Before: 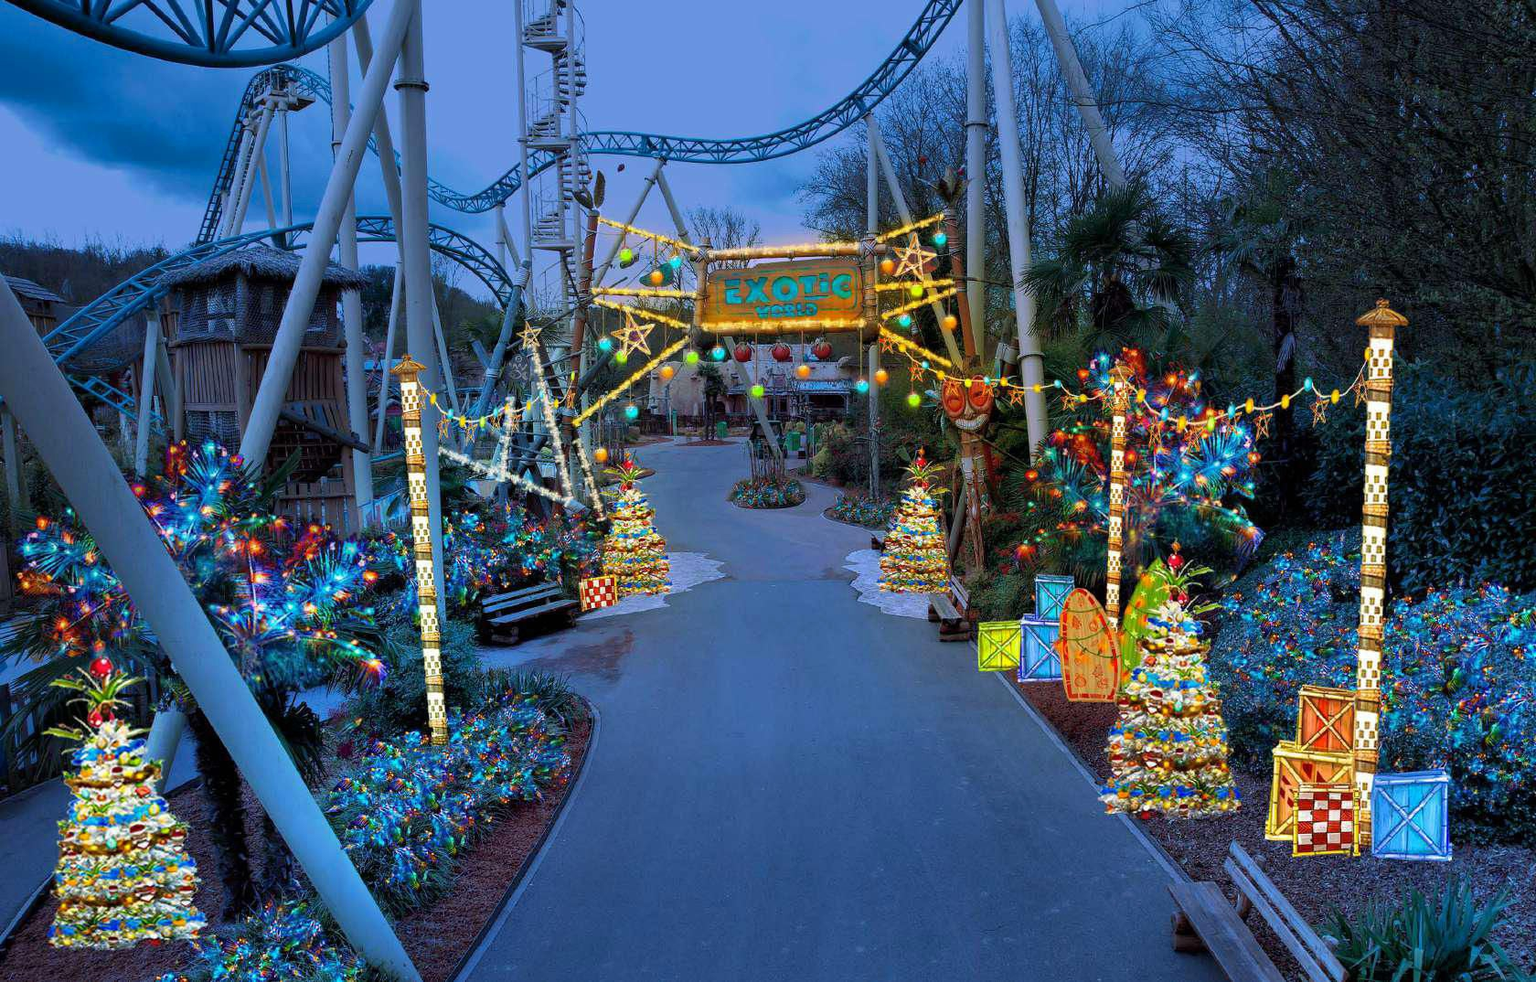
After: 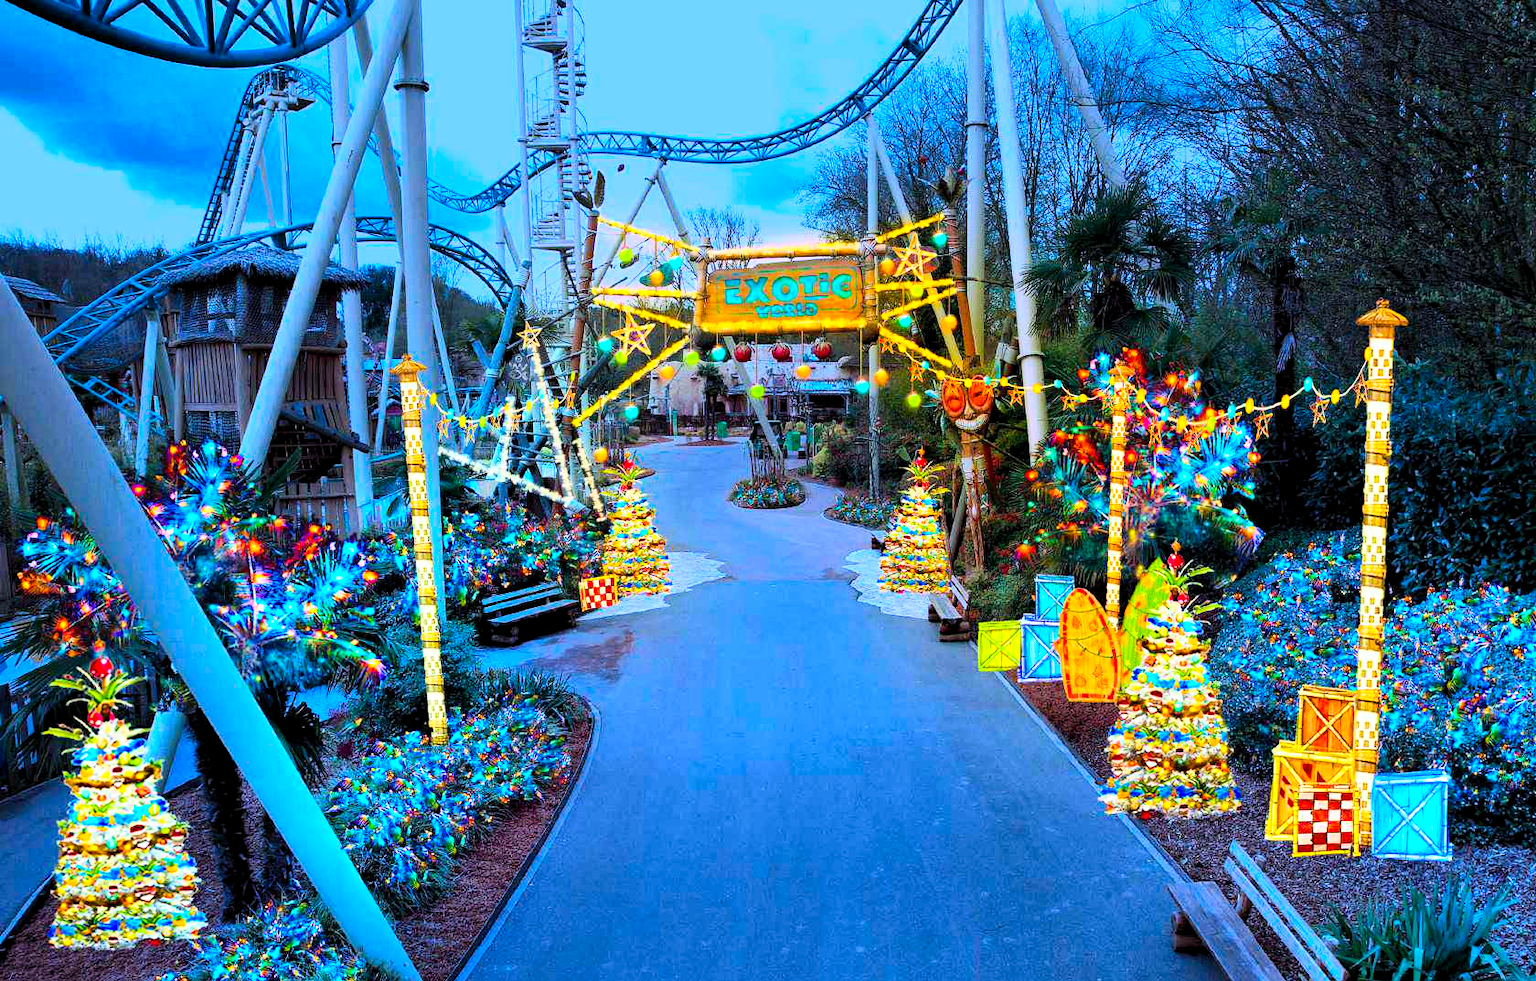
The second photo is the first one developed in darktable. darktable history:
exposure: black level correction 0.001, exposure 0.014 EV, compensate highlight preservation false
color balance rgb: perceptual saturation grading › global saturation 30%, global vibrance 20%
levels: levels [0.016, 0.5, 0.996]
base curve: curves: ch0 [(0, 0) (0.018, 0.026) (0.143, 0.37) (0.33, 0.731) (0.458, 0.853) (0.735, 0.965) (0.905, 0.986) (1, 1)]
